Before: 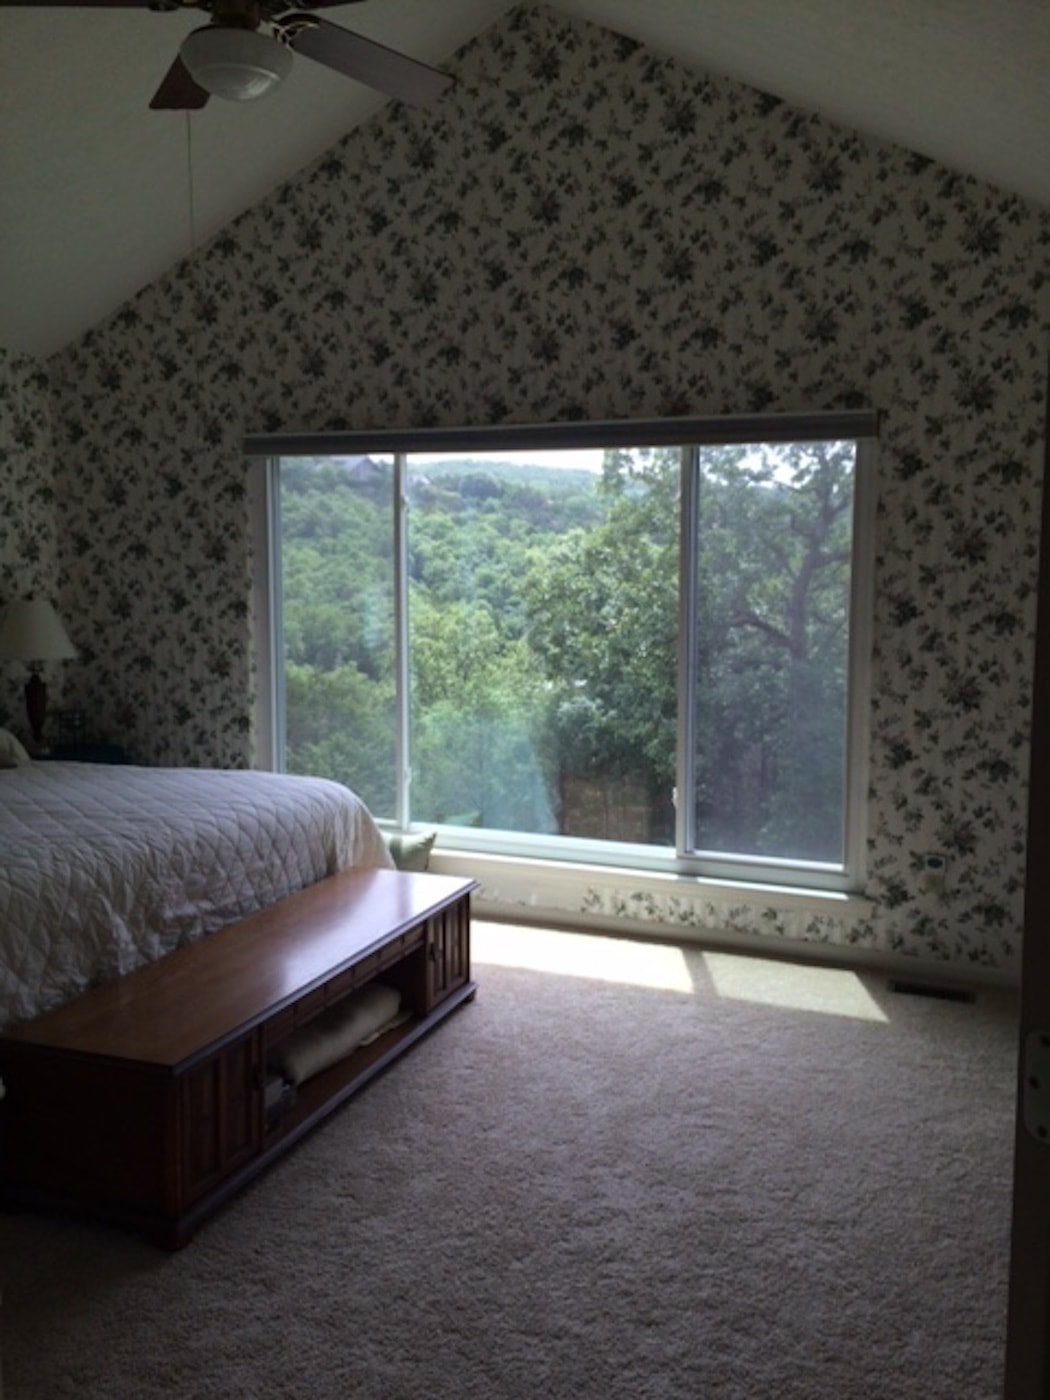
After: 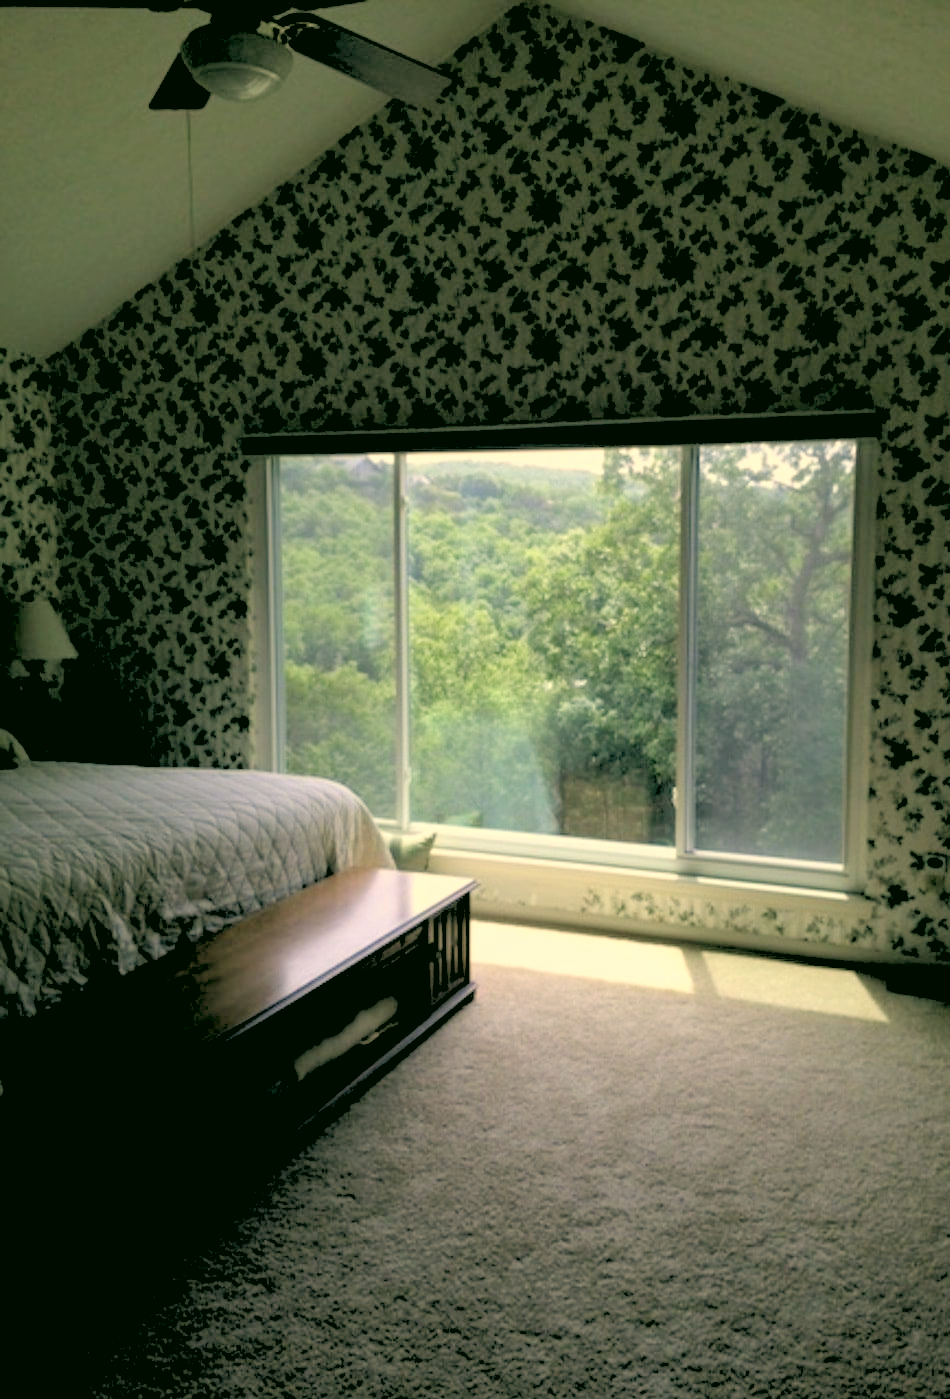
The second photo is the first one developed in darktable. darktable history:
crop: right 9.509%, bottom 0.031%
color correction: highlights a* 5.3, highlights b* 24.26, shadows a* -15.58, shadows b* 4.02
rgb levels: levels [[0.027, 0.429, 0.996], [0, 0.5, 1], [0, 0.5, 1]]
